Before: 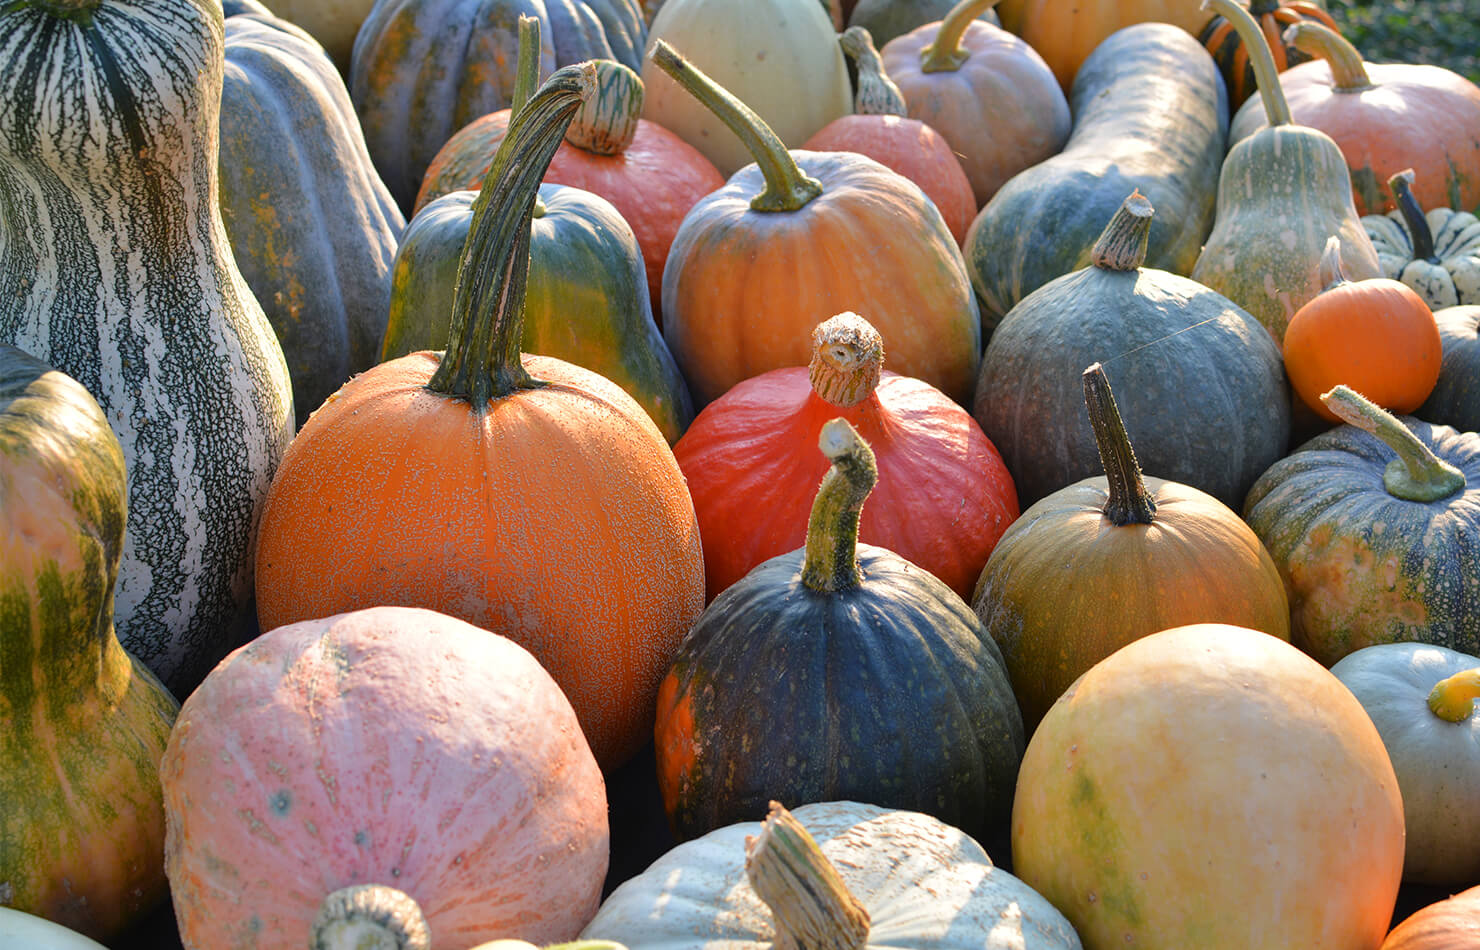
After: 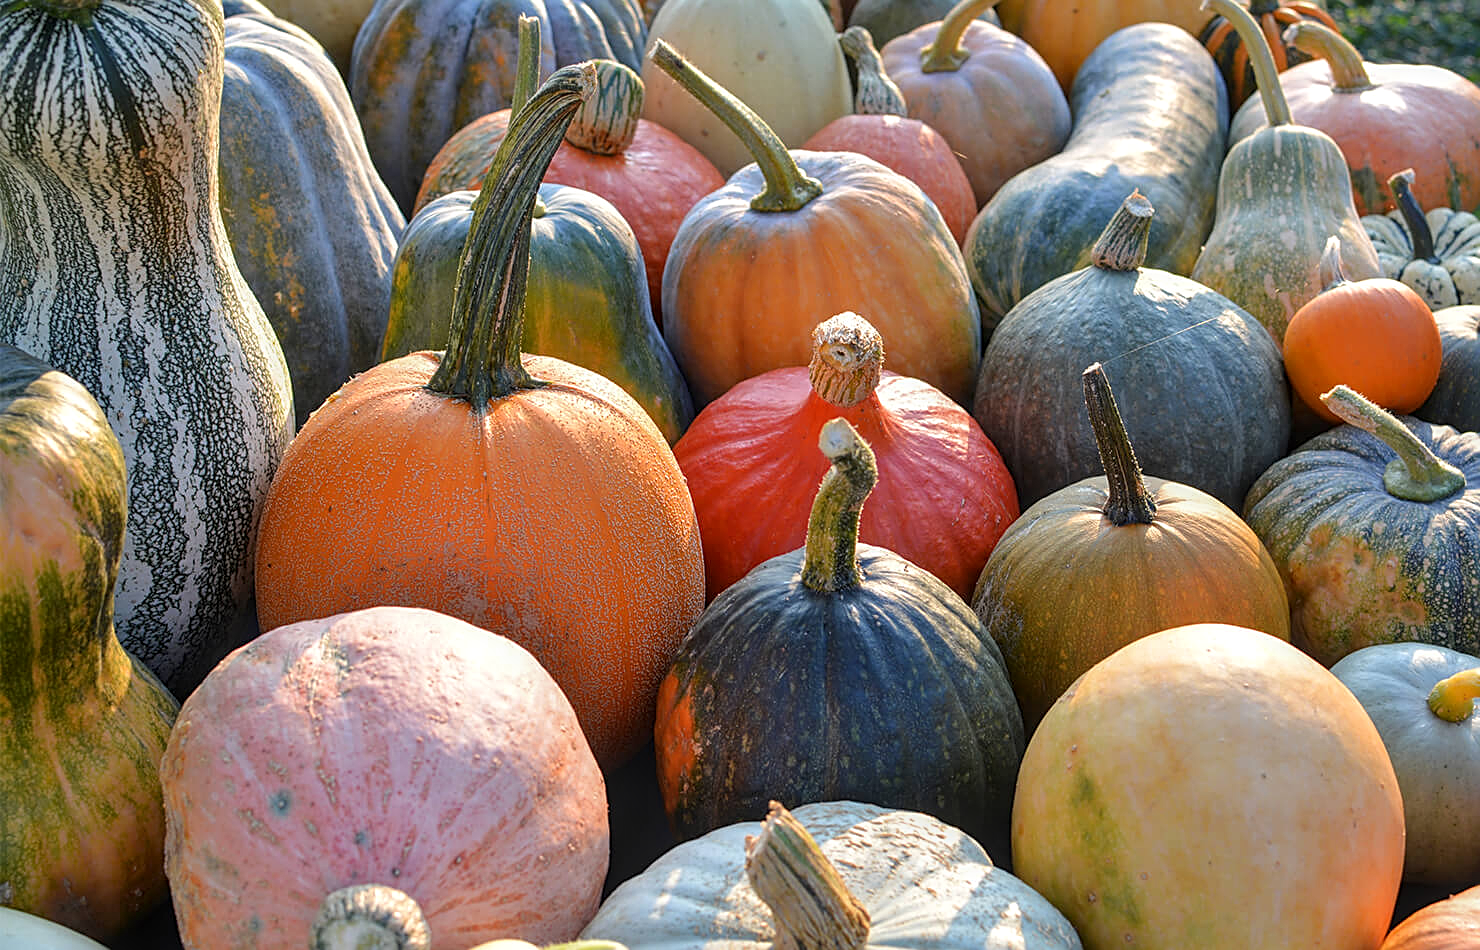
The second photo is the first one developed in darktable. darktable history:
local contrast: on, module defaults
sharpen: on, module defaults
contrast equalizer: y [[0.5, 0.5, 0.478, 0.5, 0.5, 0.5], [0.5 ×6], [0.5 ×6], [0 ×6], [0 ×6]]
